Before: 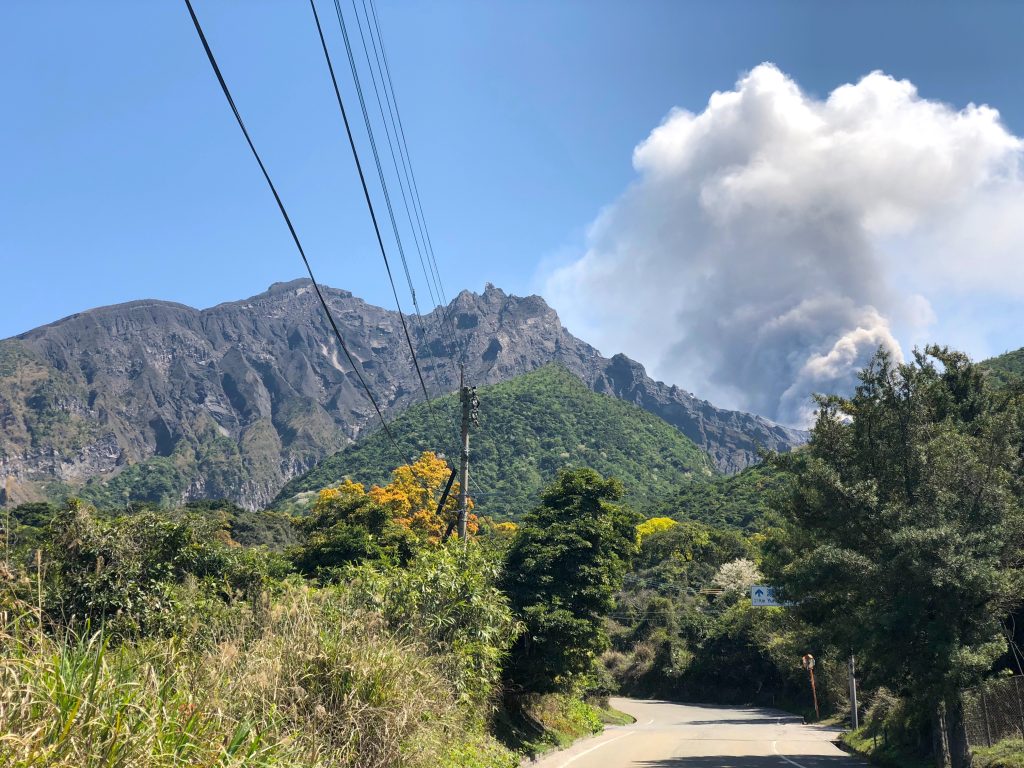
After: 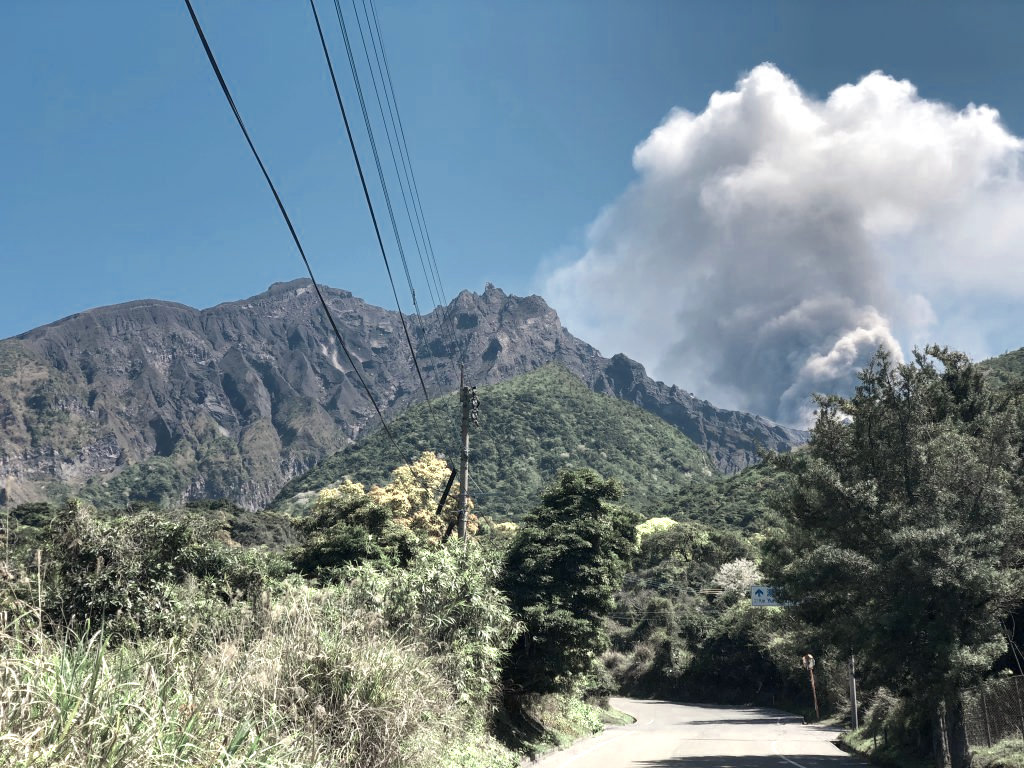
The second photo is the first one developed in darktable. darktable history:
color zones: curves: ch0 [(0.25, 0.667) (0.758, 0.368)]; ch1 [(0.215, 0.245) (0.761, 0.373)]; ch2 [(0.247, 0.554) (0.761, 0.436)]
rotate and perspective: crop left 0, crop top 0
